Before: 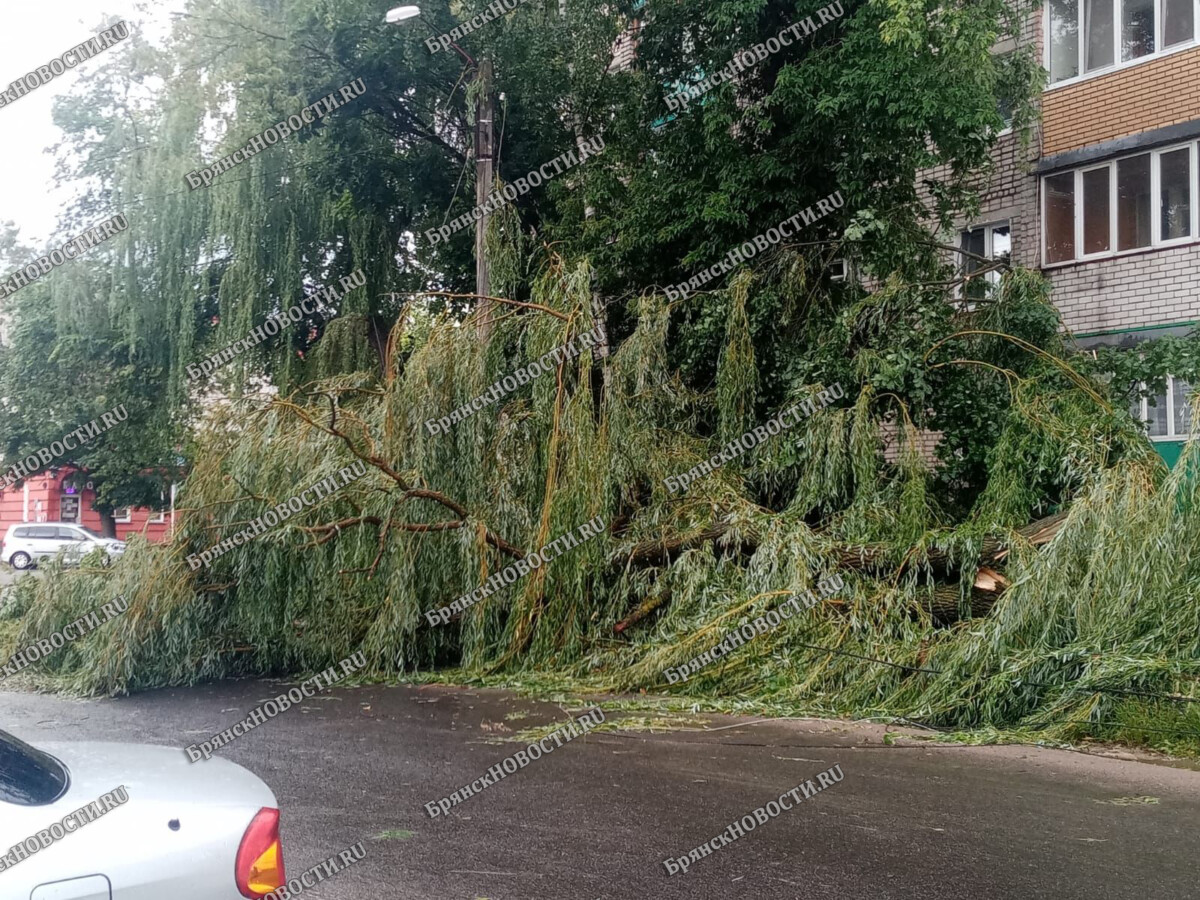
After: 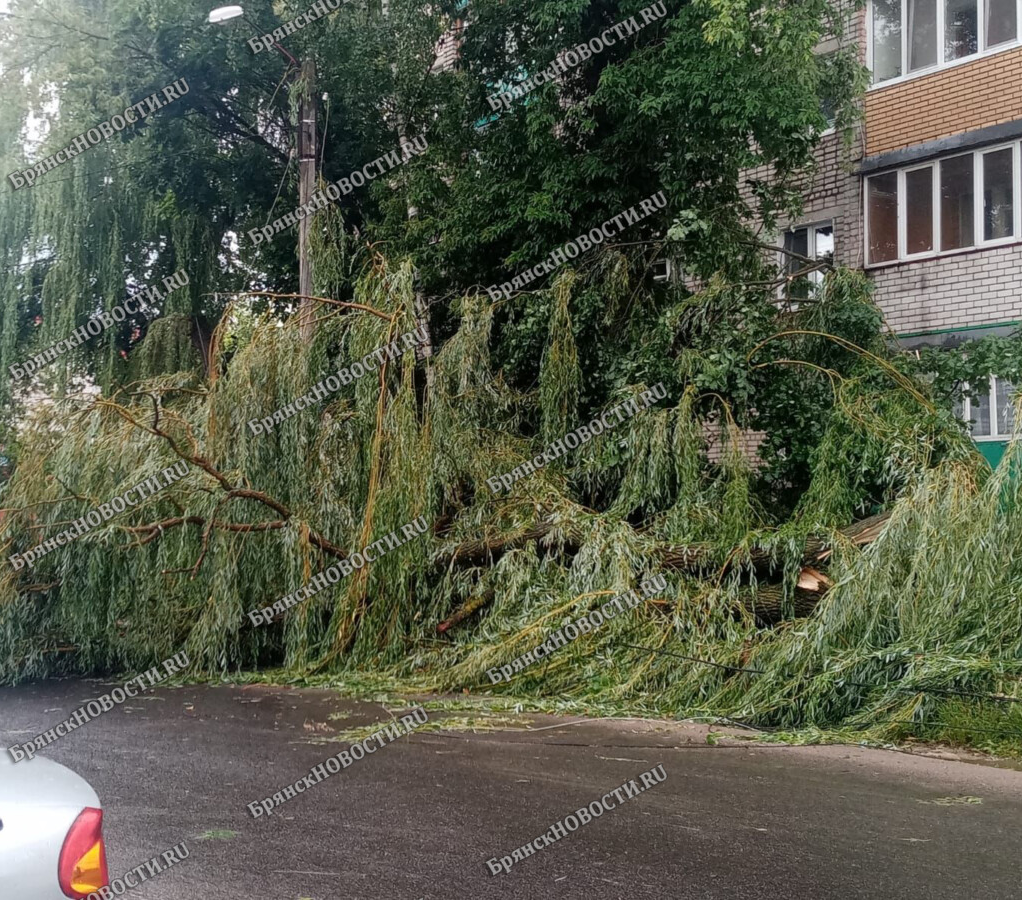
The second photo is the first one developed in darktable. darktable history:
crop and rotate: left 14.809%
